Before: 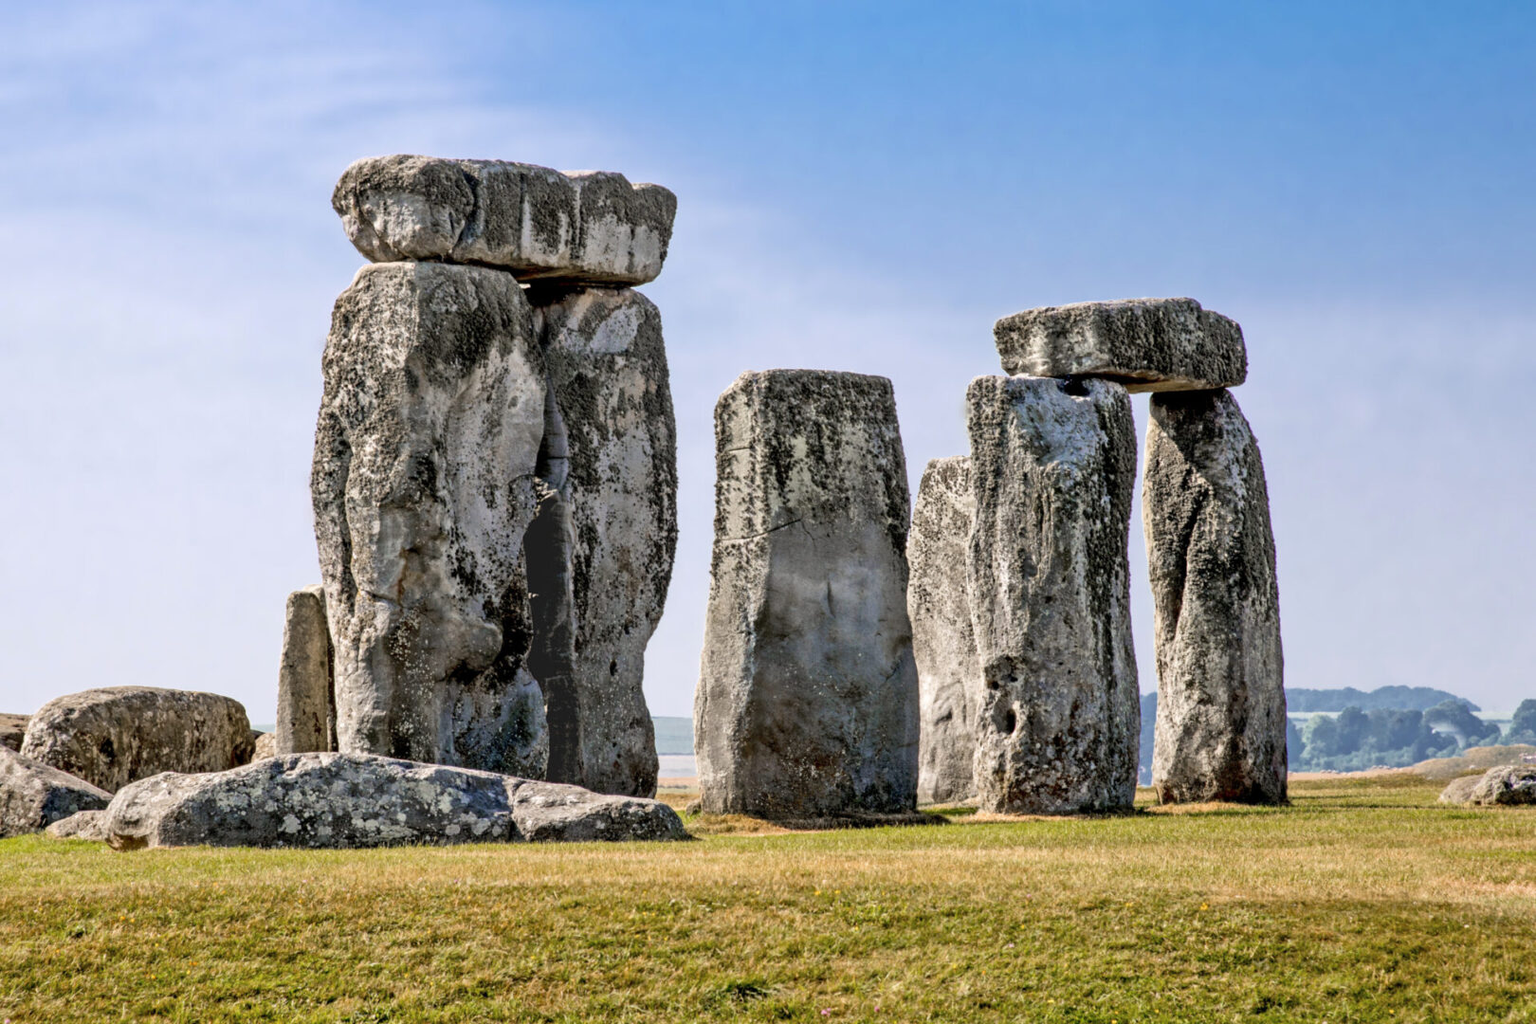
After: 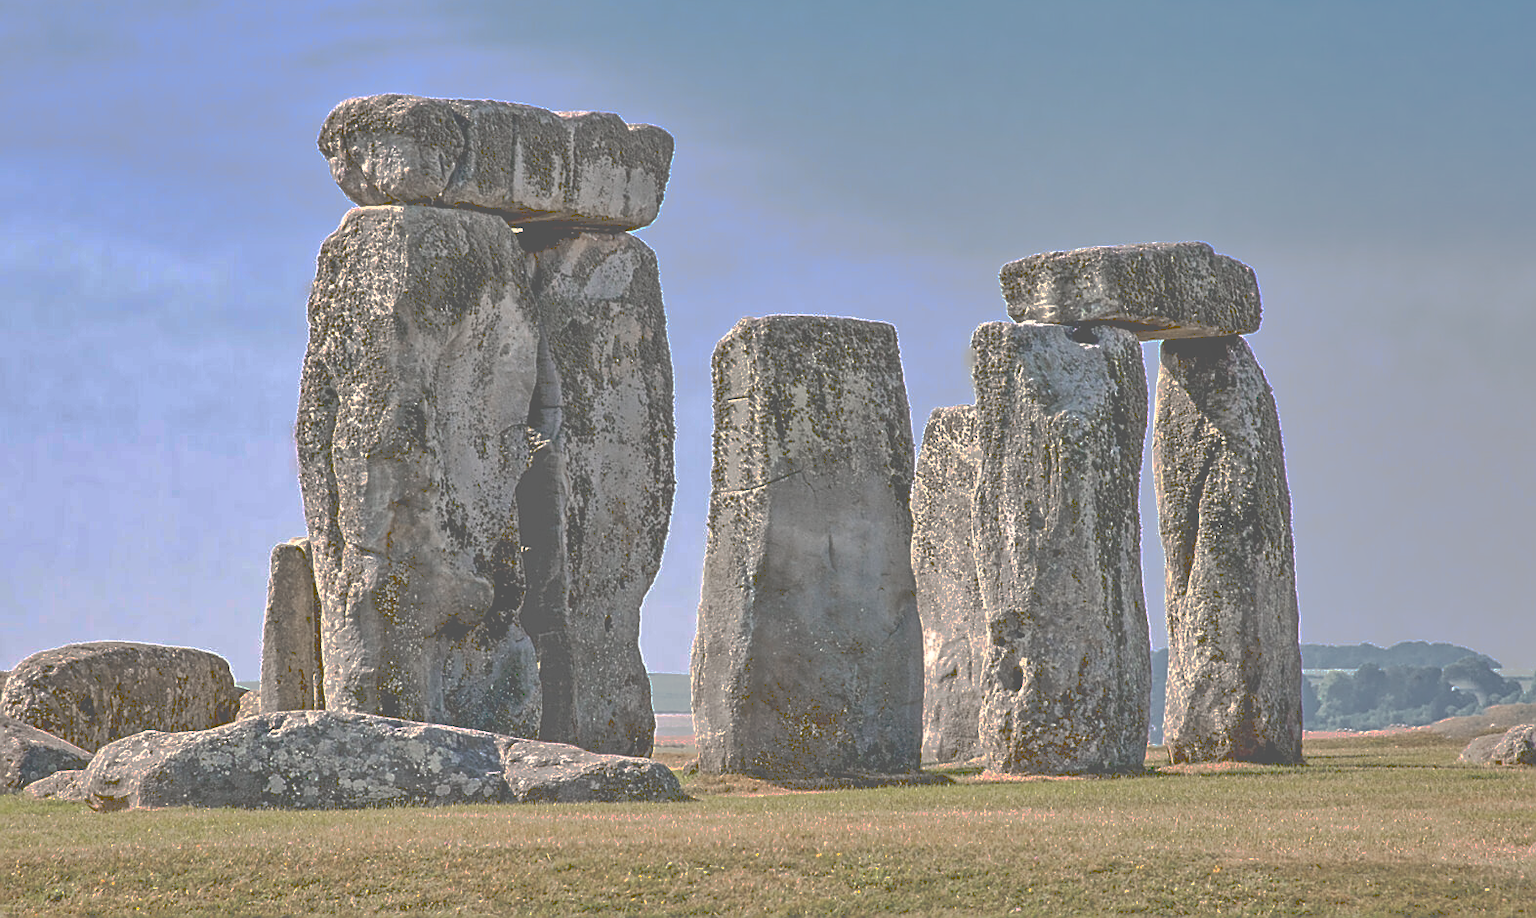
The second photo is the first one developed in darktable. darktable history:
exposure: exposure 0.236 EV, compensate highlight preservation false
crop: left 1.507%, top 6.147%, right 1.379%, bottom 6.637%
contrast brightness saturation: contrast -0.08, brightness -0.04, saturation -0.11
tone curve: curves: ch0 [(0, 0) (0.003, 0.322) (0.011, 0.327) (0.025, 0.345) (0.044, 0.365) (0.069, 0.378) (0.1, 0.391) (0.136, 0.403) (0.177, 0.412) (0.224, 0.429) (0.277, 0.448) (0.335, 0.474) (0.399, 0.503) (0.468, 0.537) (0.543, 0.57) (0.623, 0.61) (0.709, 0.653) (0.801, 0.699) (0.898, 0.75) (1, 1)], preserve colors none
sharpen: radius 1.4, amount 1.25, threshold 0.7
shadows and highlights: low approximation 0.01, soften with gaussian
